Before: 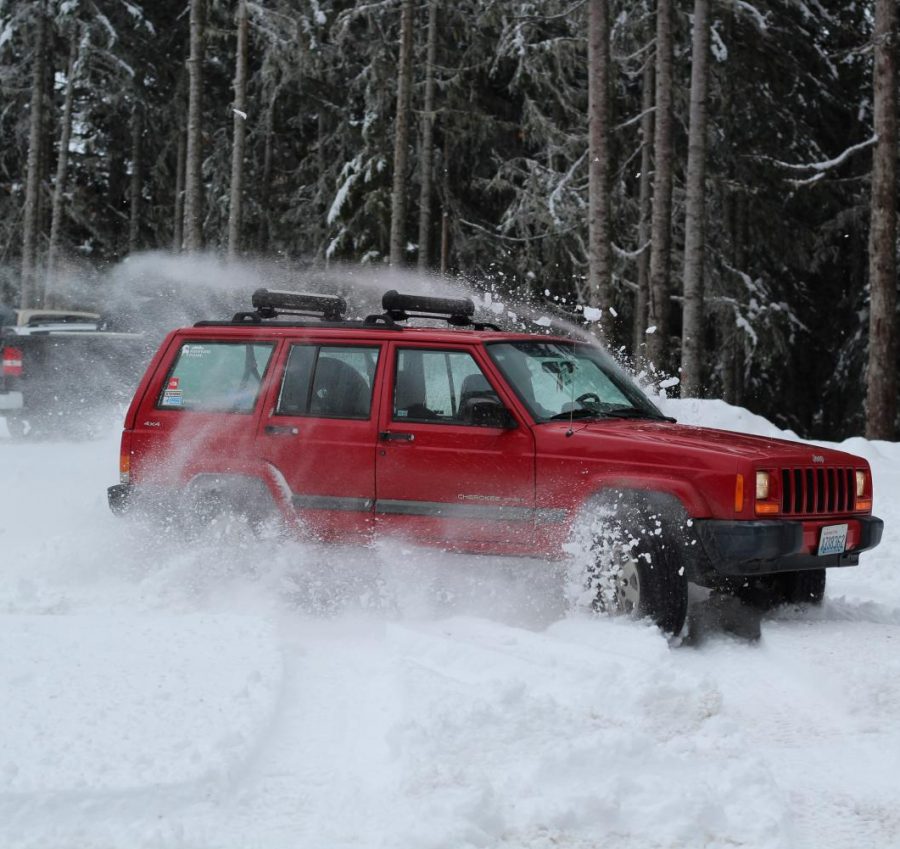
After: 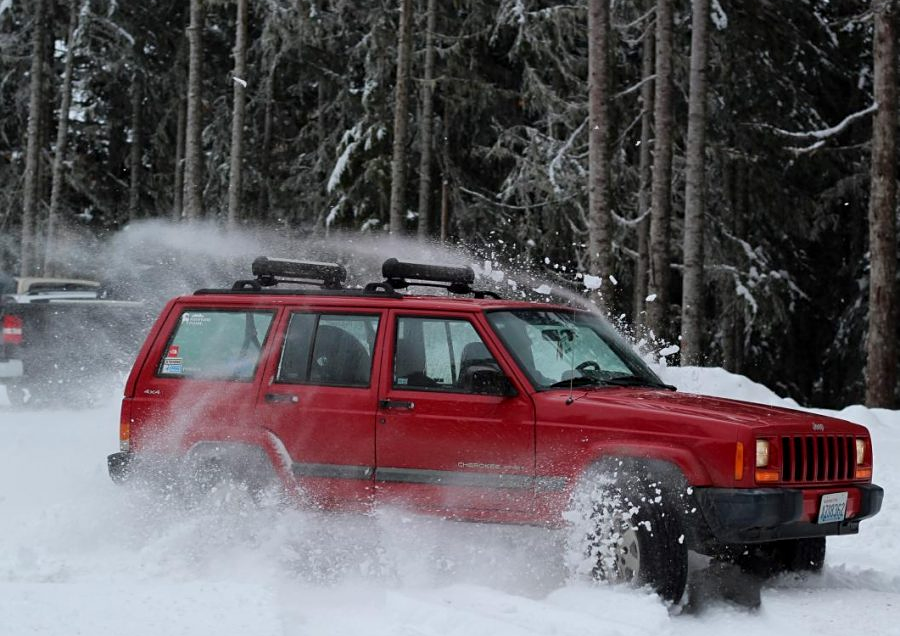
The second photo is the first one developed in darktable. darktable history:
crop: top 3.857%, bottom 21.132%
sharpen: amount 0.2
color balance: mode lift, gamma, gain (sRGB), lift [0.97, 1, 1, 1], gamma [1.03, 1, 1, 1]
